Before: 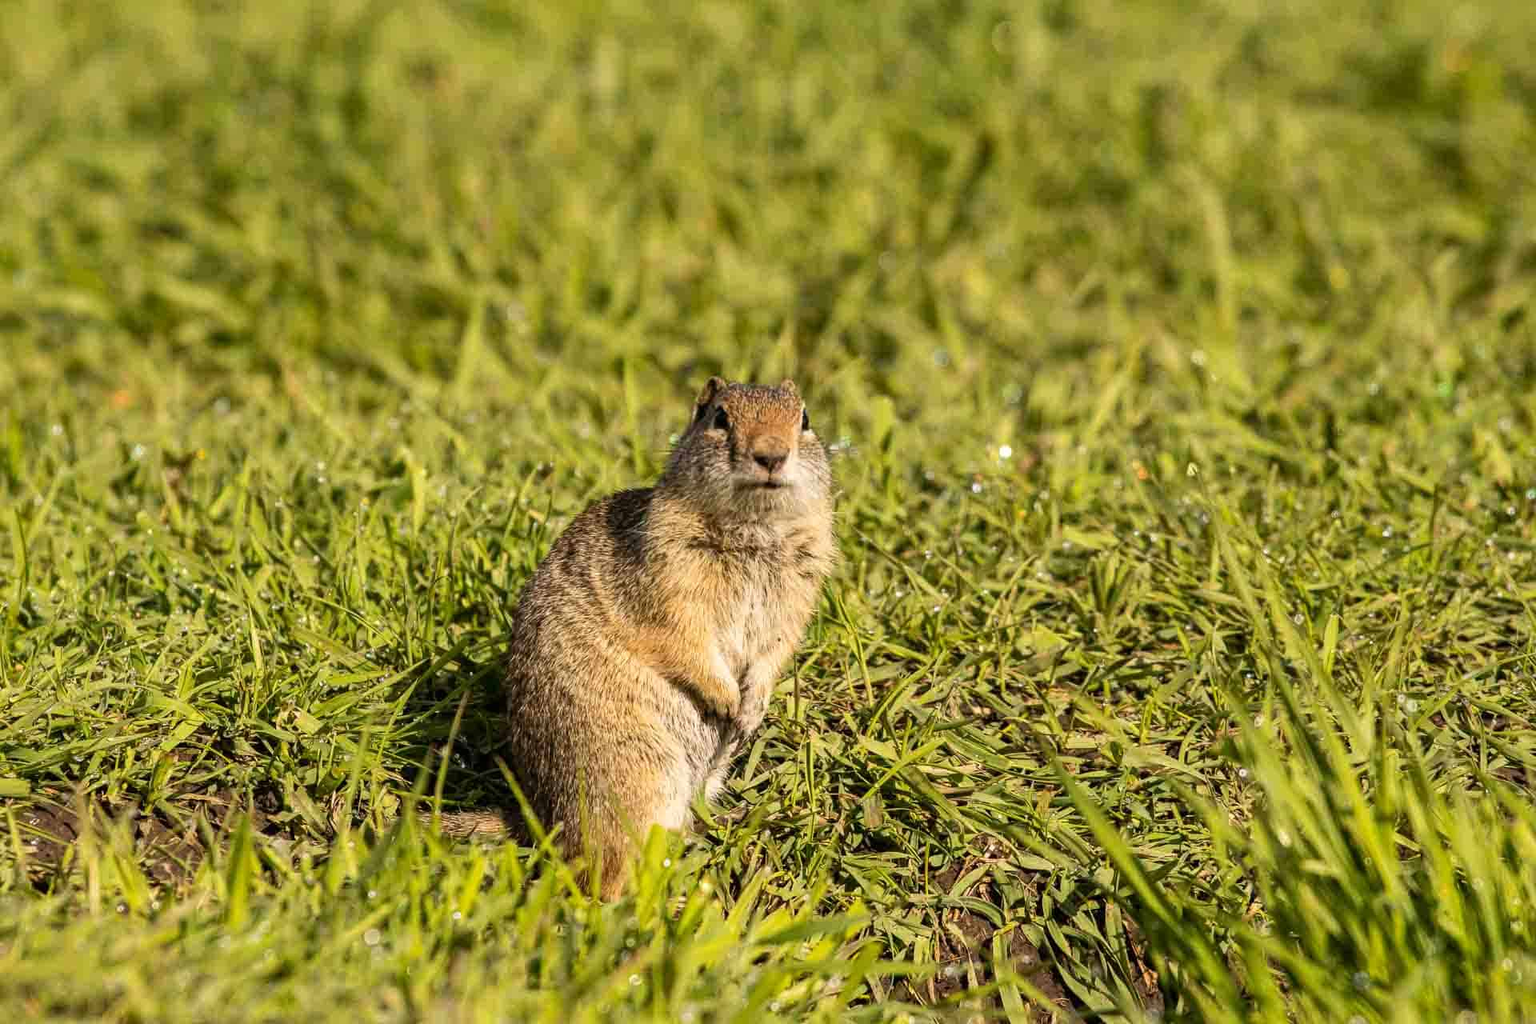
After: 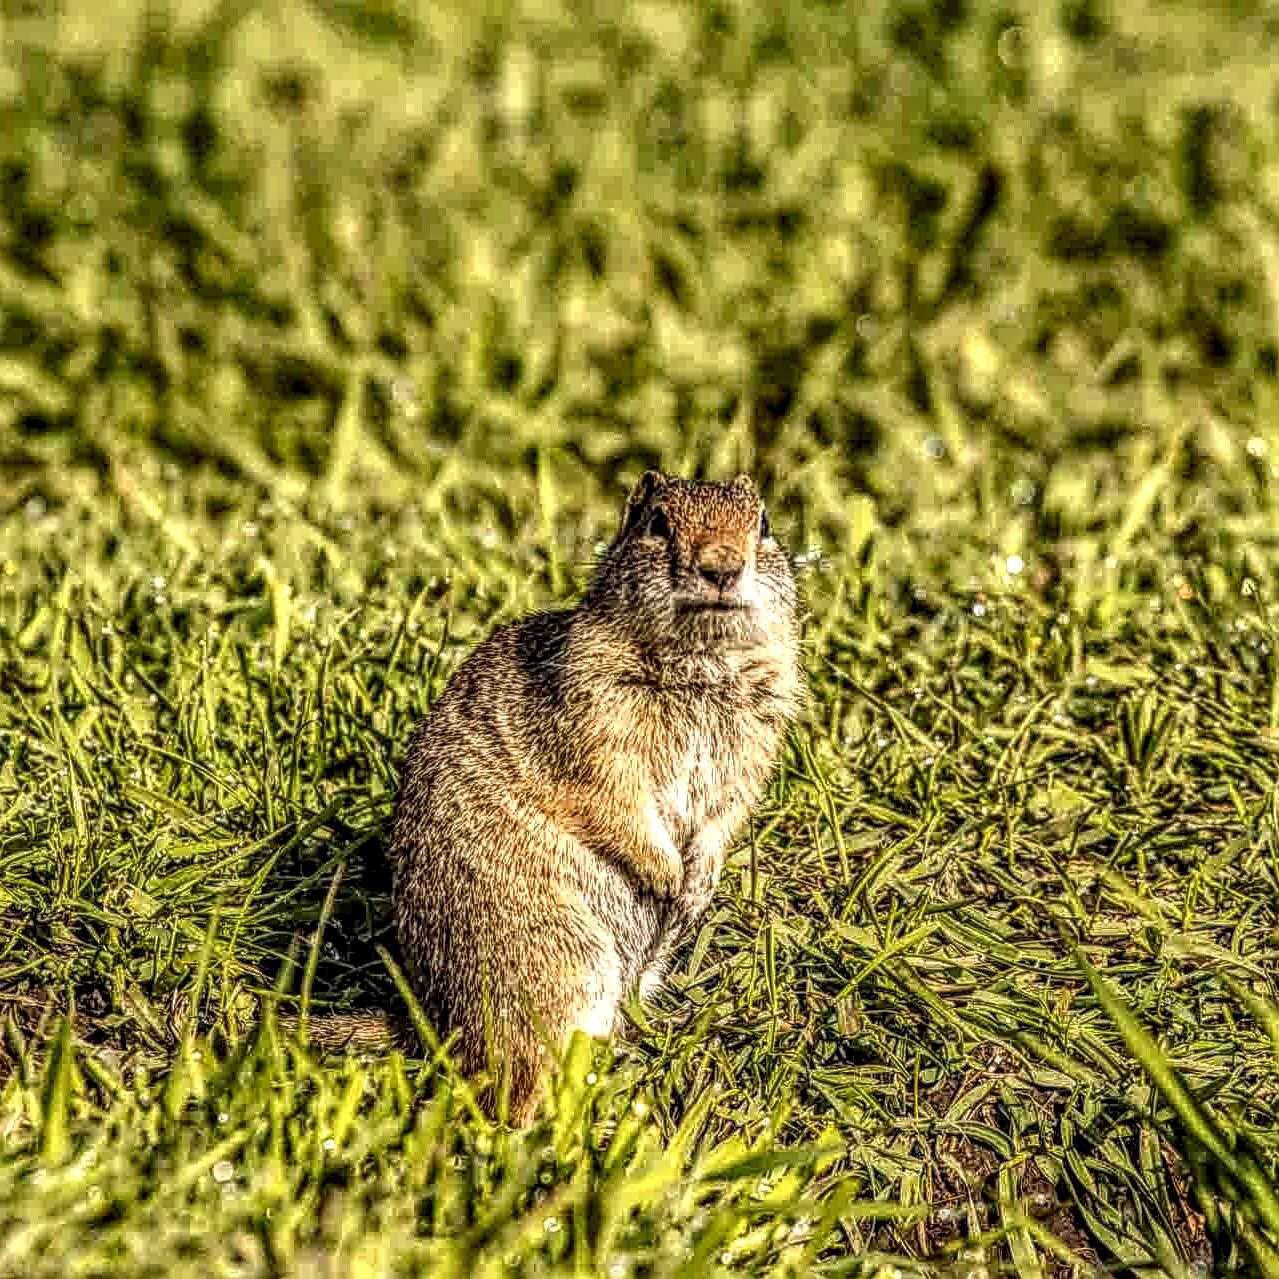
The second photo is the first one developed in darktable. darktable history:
local contrast: highlights 0%, shadows 0%, detail 300%, midtone range 0.3
rgb levels: preserve colors max RGB
sharpen: on, module defaults
crop and rotate: left 12.648%, right 20.685%
